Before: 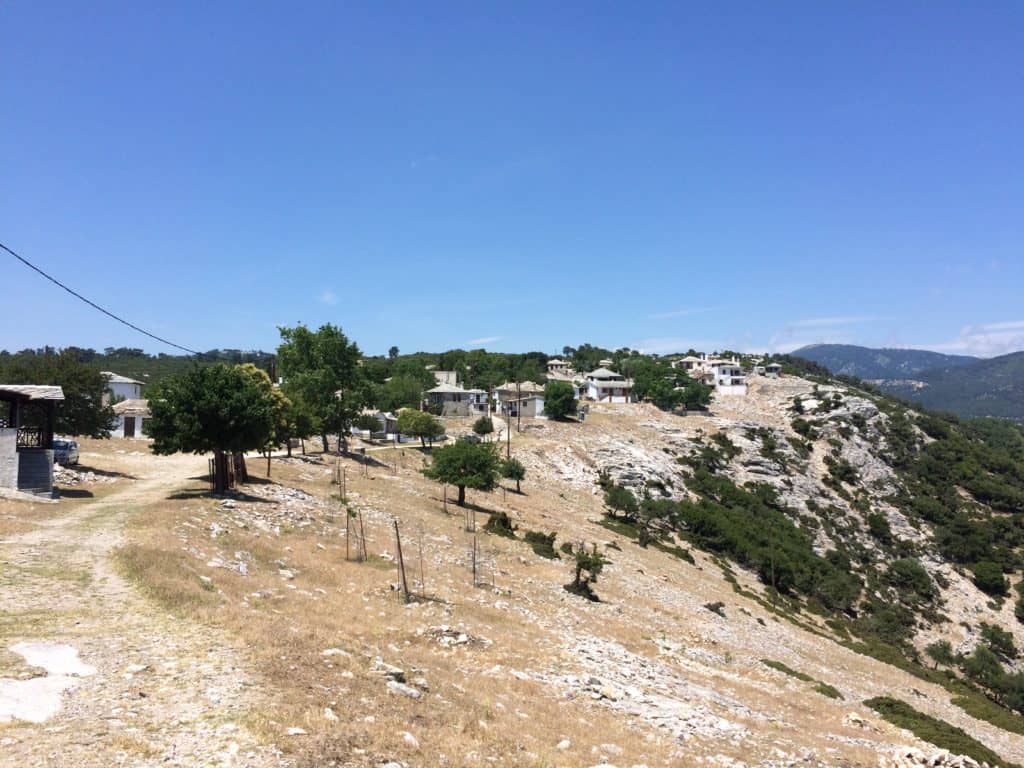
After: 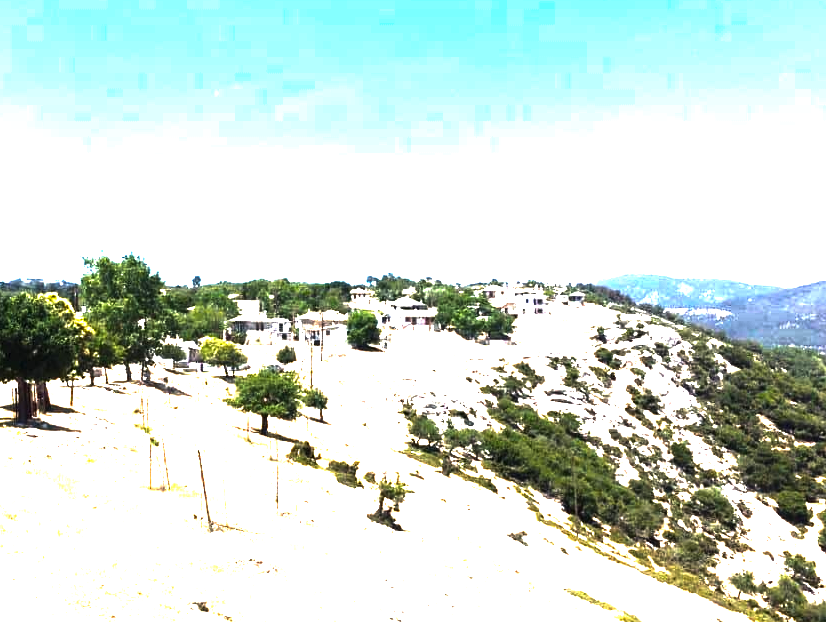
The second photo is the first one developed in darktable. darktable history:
exposure: black level correction 0, exposure 1.2 EV, compensate exposure bias true, compensate highlight preservation false
crop: left 19.325%, top 9.337%, right 0%, bottom 9.628%
color balance rgb: highlights gain › chroma 1.735%, highlights gain › hue 55.79°, linear chroma grading › global chroma 22.665%, perceptual saturation grading › global saturation 0.85%, perceptual brilliance grading › highlights 74.25%, perceptual brilliance grading › shadows -29.425%
